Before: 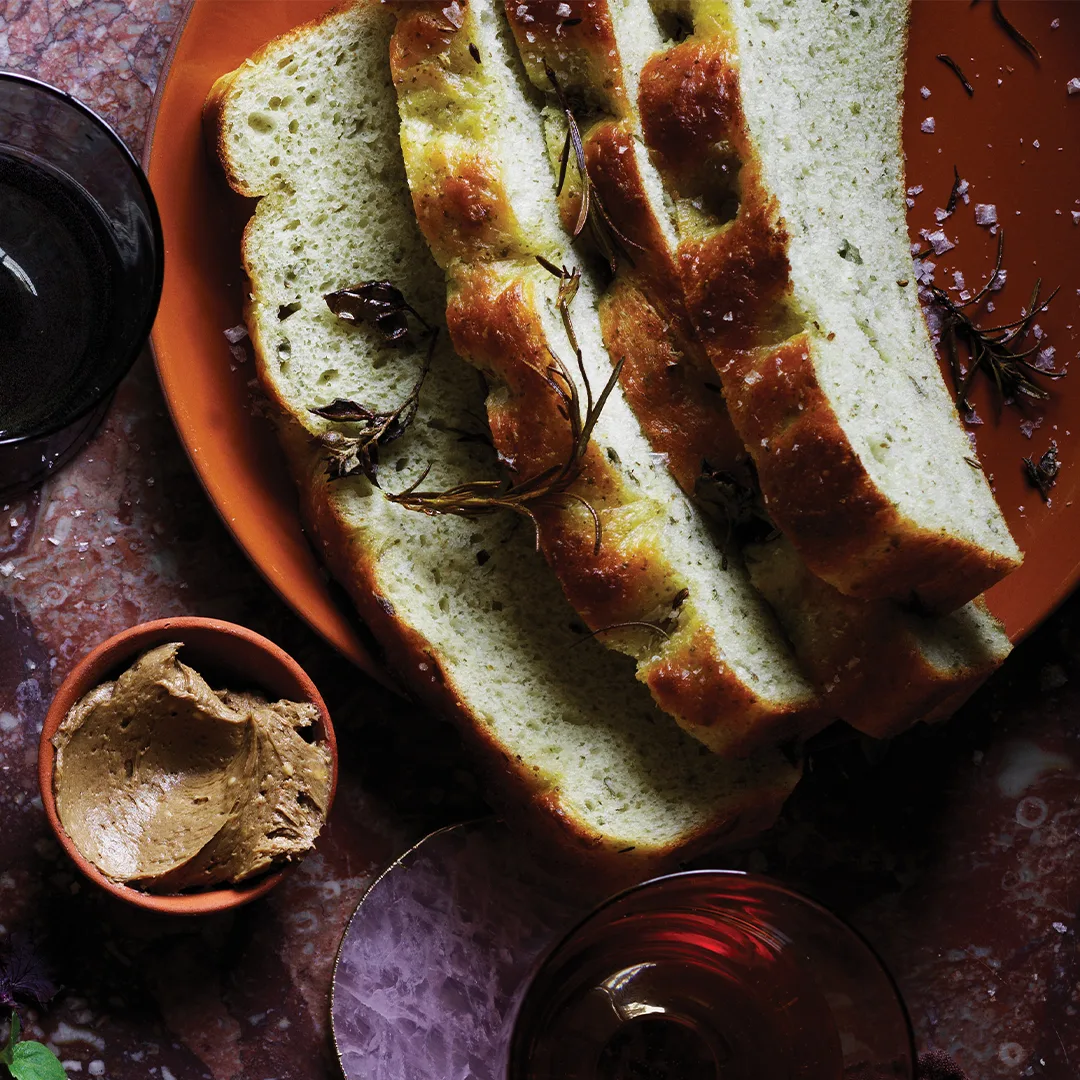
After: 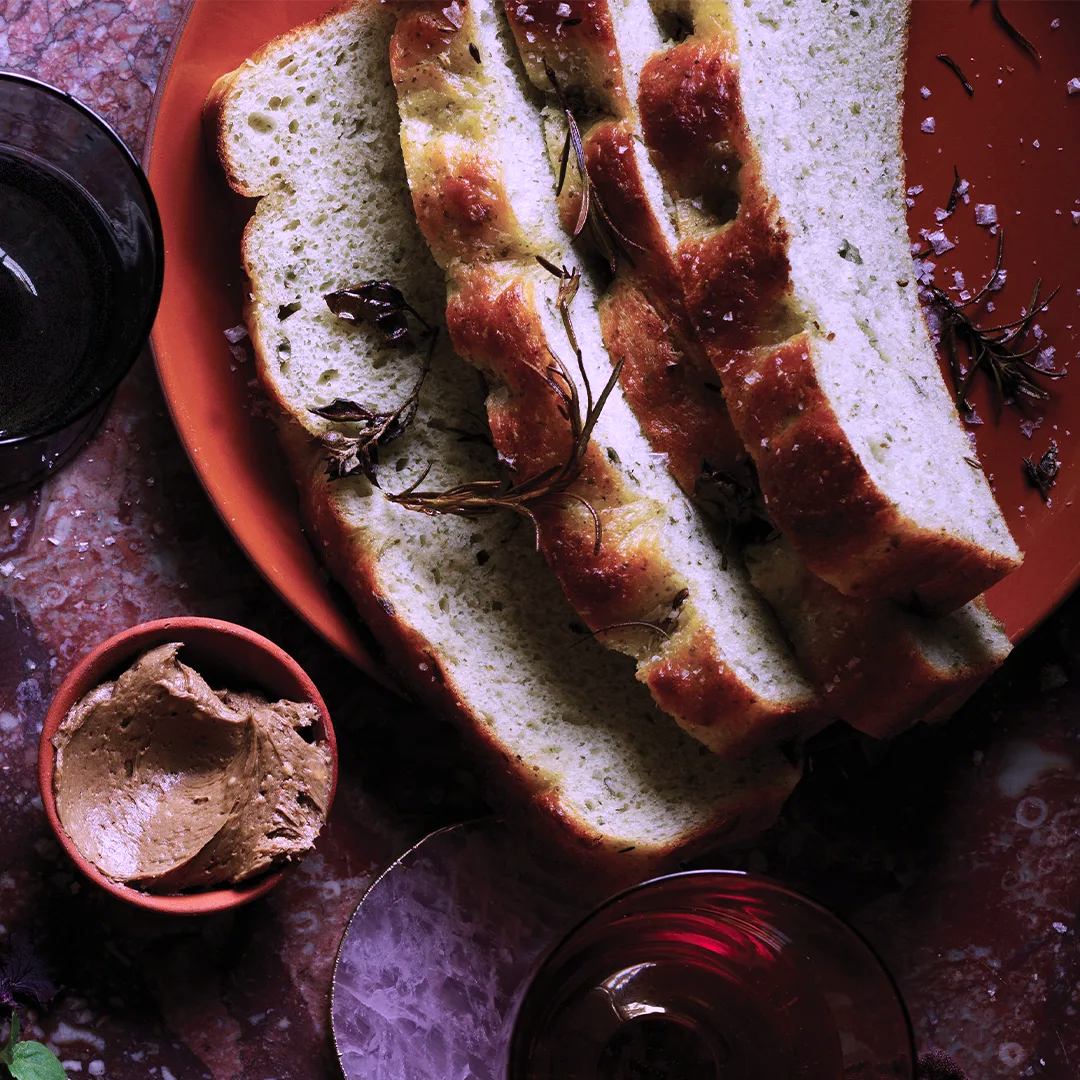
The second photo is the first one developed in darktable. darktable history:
color correction: highlights a* 15.08, highlights b* -24.52
